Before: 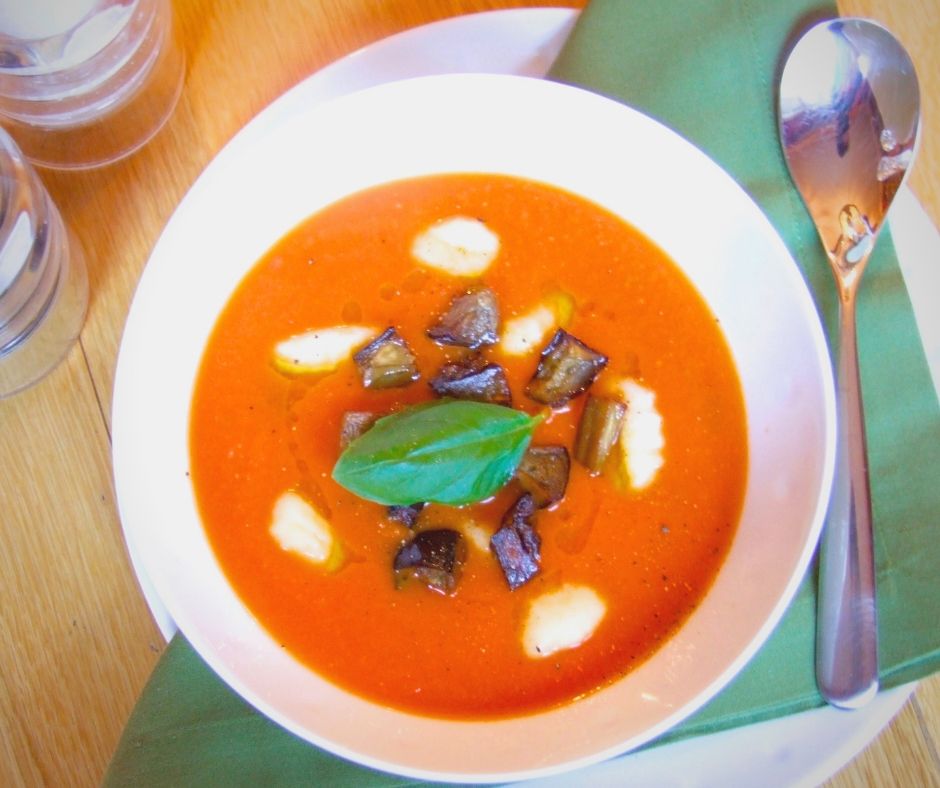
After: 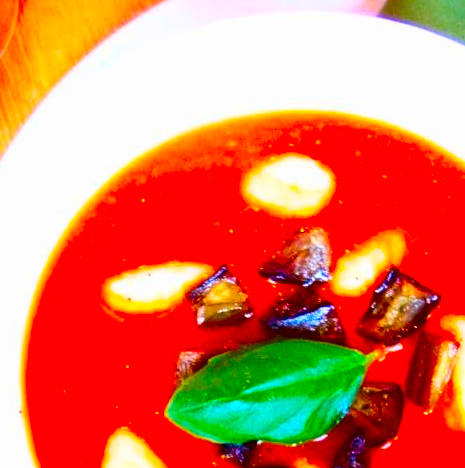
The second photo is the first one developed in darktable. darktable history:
crop: left 17.848%, top 7.885%, right 32.578%, bottom 32.62%
base curve: curves: ch0 [(0, 0) (0.007, 0.004) (0.027, 0.03) (0.046, 0.07) (0.207, 0.54) (0.442, 0.872) (0.673, 0.972) (1, 1)]
contrast brightness saturation: brightness -0.997, saturation 0.982
